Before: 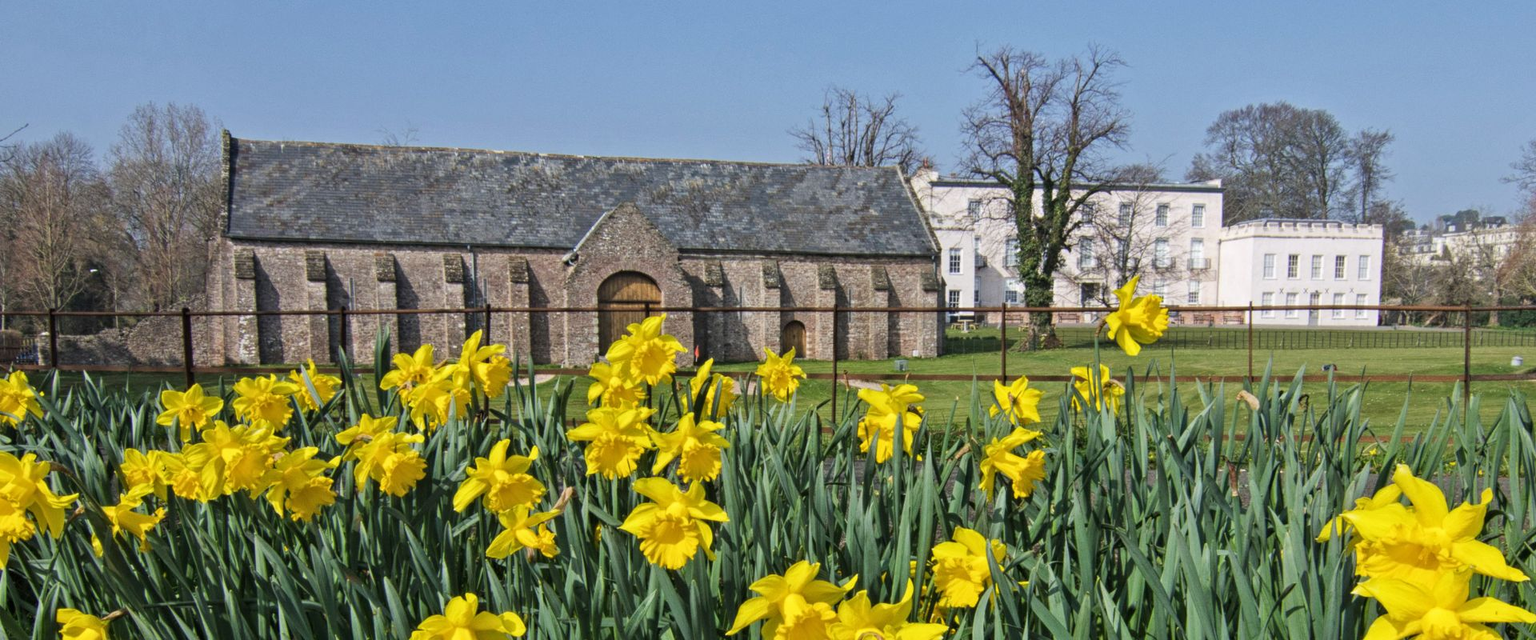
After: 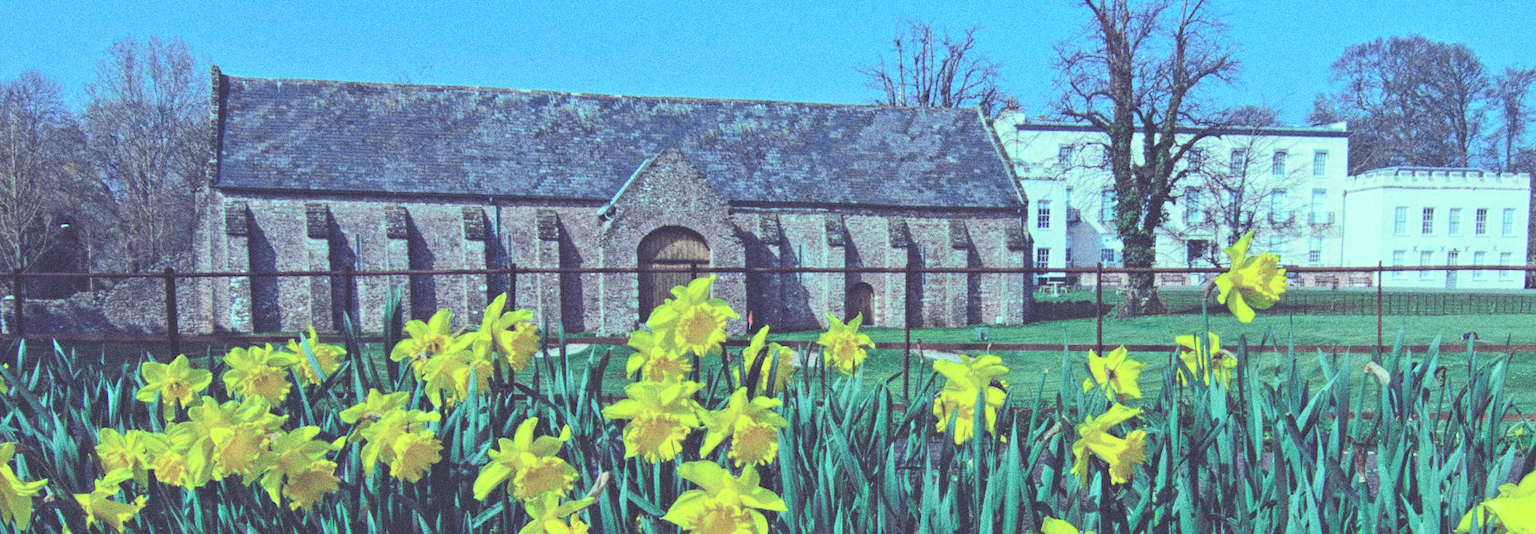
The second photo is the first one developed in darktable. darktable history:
rgb curve: curves: ch0 [(0, 0.186) (0.314, 0.284) (0.576, 0.466) (0.805, 0.691) (0.936, 0.886)]; ch1 [(0, 0.186) (0.314, 0.284) (0.581, 0.534) (0.771, 0.746) (0.936, 0.958)]; ch2 [(0, 0.216) (0.275, 0.39) (1, 1)], mode RGB, independent channels, compensate middle gray true, preserve colors none
crop and rotate: left 2.425%, top 11.305%, right 9.6%, bottom 15.08%
grain: coarseness 0.09 ISO, strength 40%
color balance: lift [1.01, 1, 1, 1], gamma [1.097, 1, 1, 1], gain [0.85, 1, 1, 1]
exposure: black level correction -0.003, exposure 0.04 EV, compensate highlight preservation false
contrast brightness saturation: saturation 0.1
tone curve: curves: ch0 [(0, 0) (0.055, 0.05) (0.258, 0.287) (0.434, 0.526) (0.517, 0.648) (0.745, 0.874) (1, 1)]; ch1 [(0, 0) (0.346, 0.307) (0.418, 0.383) (0.46, 0.439) (0.482, 0.493) (0.502, 0.503) (0.517, 0.514) (0.55, 0.561) (0.588, 0.603) (0.646, 0.688) (1, 1)]; ch2 [(0, 0) (0.346, 0.34) (0.431, 0.45) (0.485, 0.499) (0.5, 0.503) (0.527, 0.525) (0.545, 0.562) (0.679, 0.706) (1, 1)], color space Lab, independent channels, preserve colors none
shadows and highlights: shadows 12, white point adjustment 1.2, highlights -0.36, soften with gaussian
